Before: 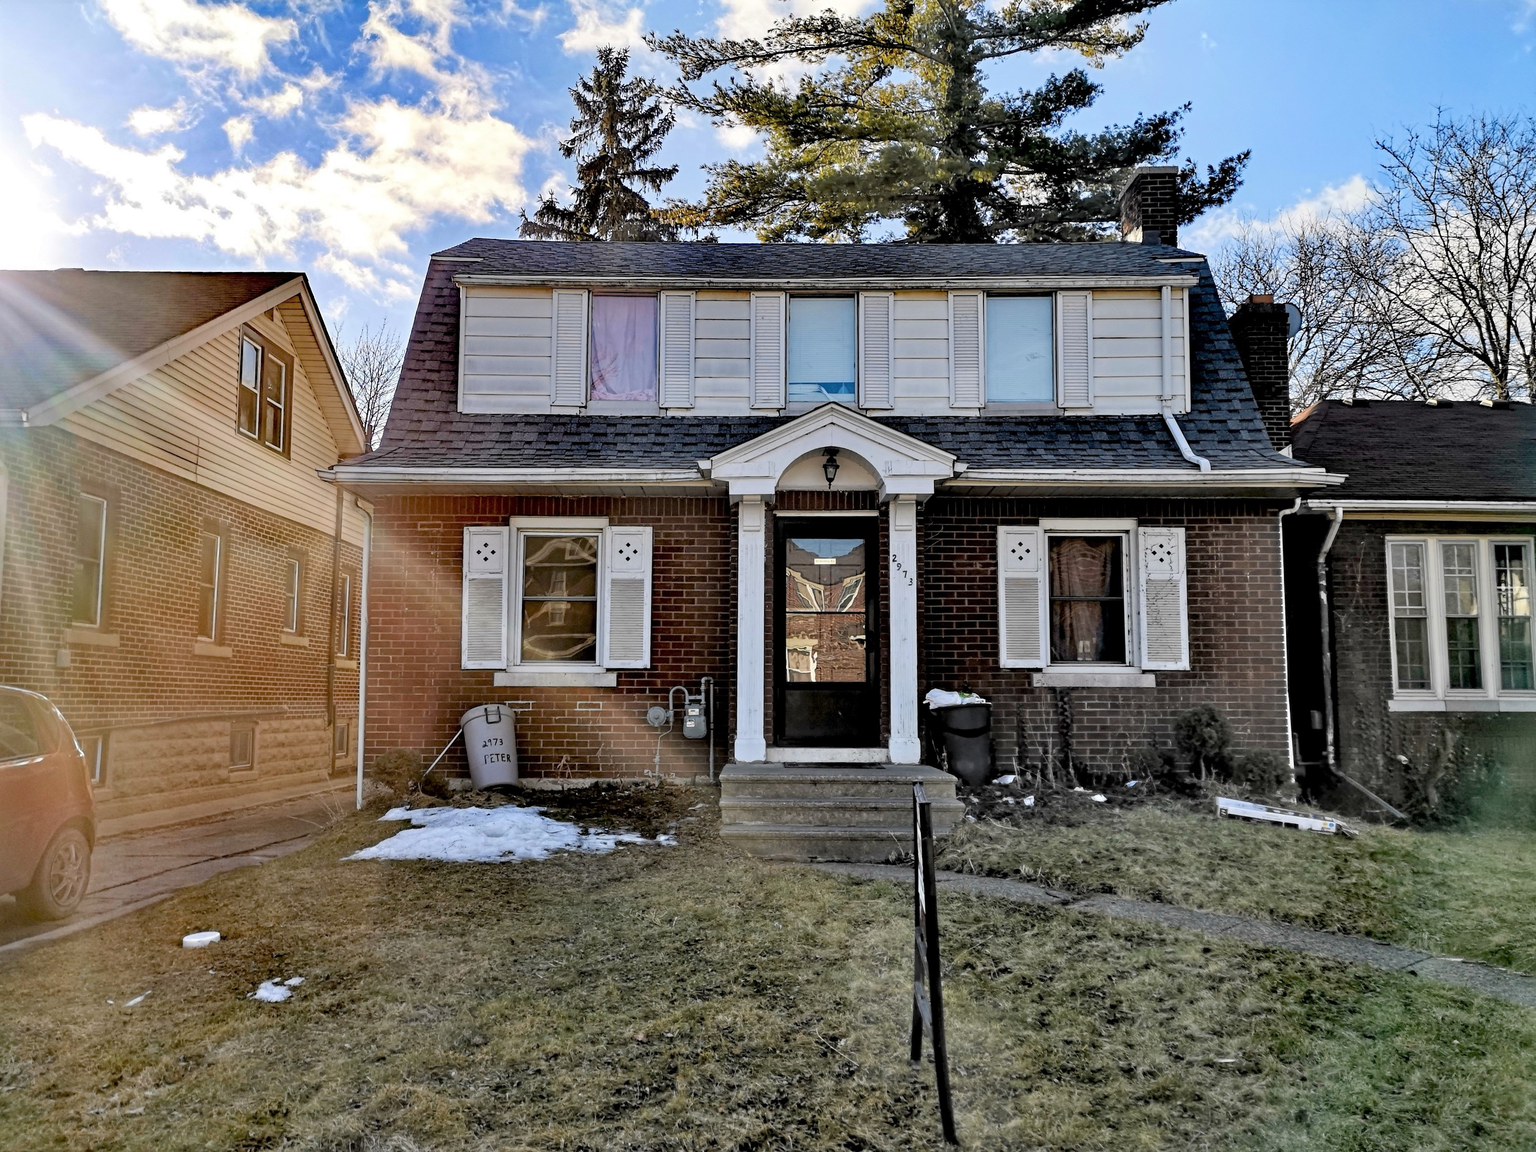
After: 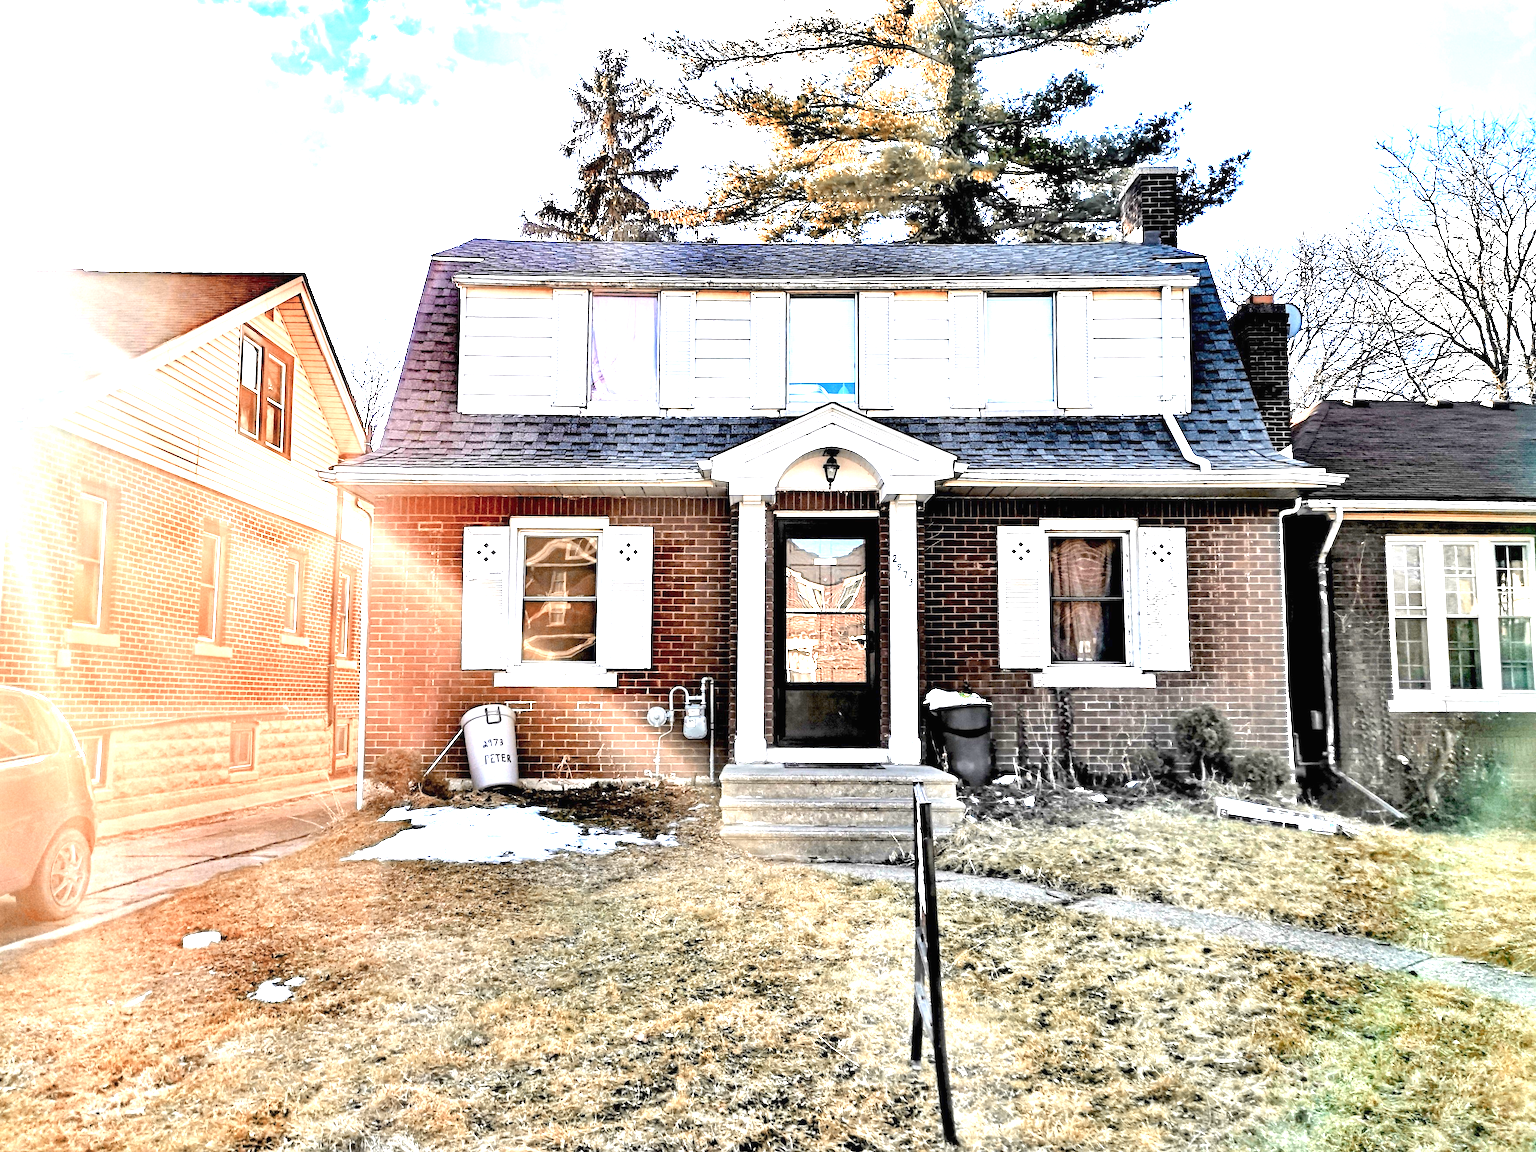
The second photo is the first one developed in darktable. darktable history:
color zones: curves: ch2 [(0, 0.5) (0.084, 0.497) (0.323, 0.335) (0.4, 0.497) (1, 0.5)]
exposure: black level correction 0, exposure 2.309 EV, compensate highlight preservation false
